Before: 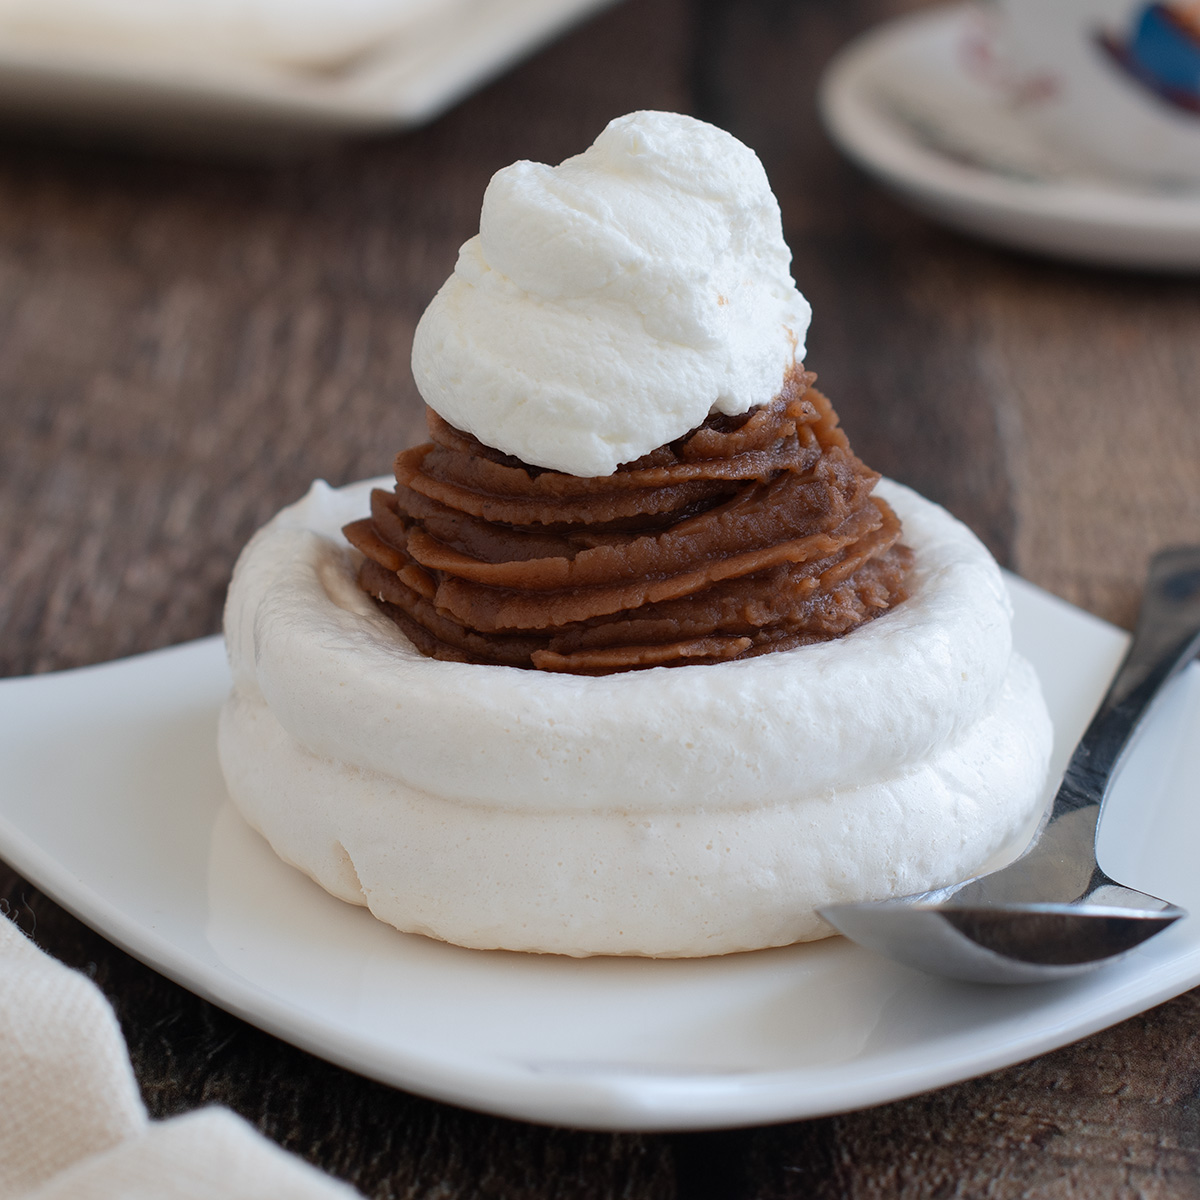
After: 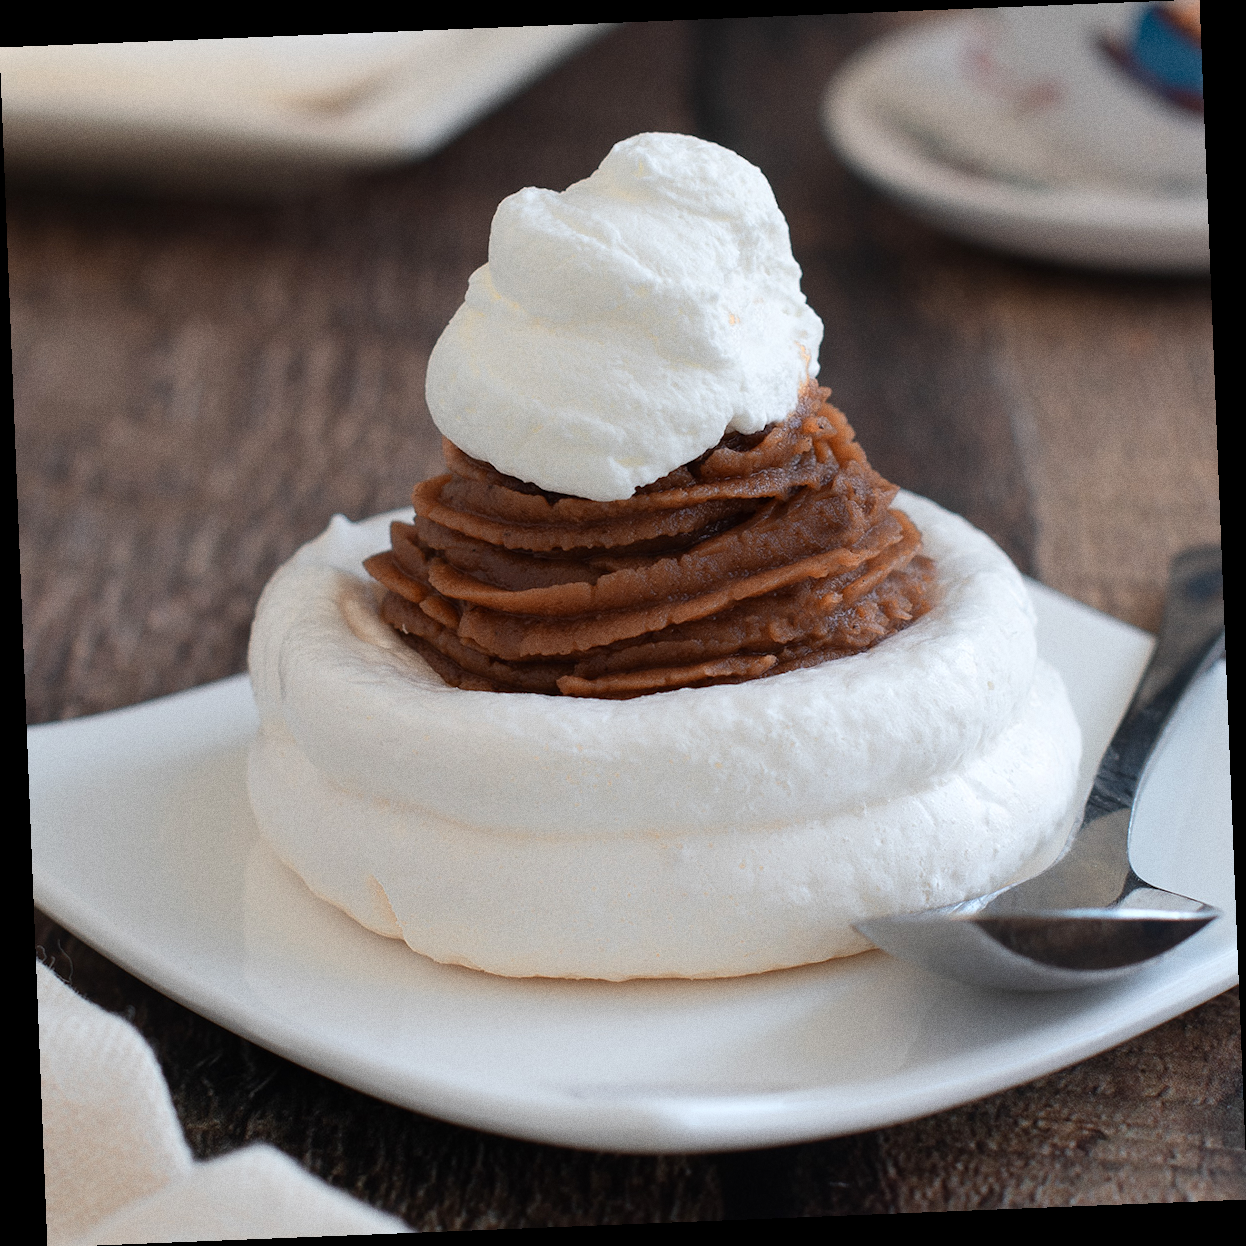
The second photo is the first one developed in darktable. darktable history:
grain: coarseness 0.09 ISO
color zones: curves: ch0 [(0.018, 0.548) (0.197, 0.654) (0.425, 0.447) (0.605, 0.658) (0.732, 0.579)]; ch1 [(0.105, 0.531) (0.224, 0.531) (0.386, 0.39) (0.618, 0.456) (0.732, 0.456) (0.956, 0.421)]; ch2 [(0.039, 0.583) (0.215, 0.465) (0.399, 0.544) (0.465, 0.548) (0.614, 0.447) (0.724, 0.43) (0.882, 0.623) (0.956, 0.632)]
rotate and perspective: rotation -2.29°, automatic cropping off
